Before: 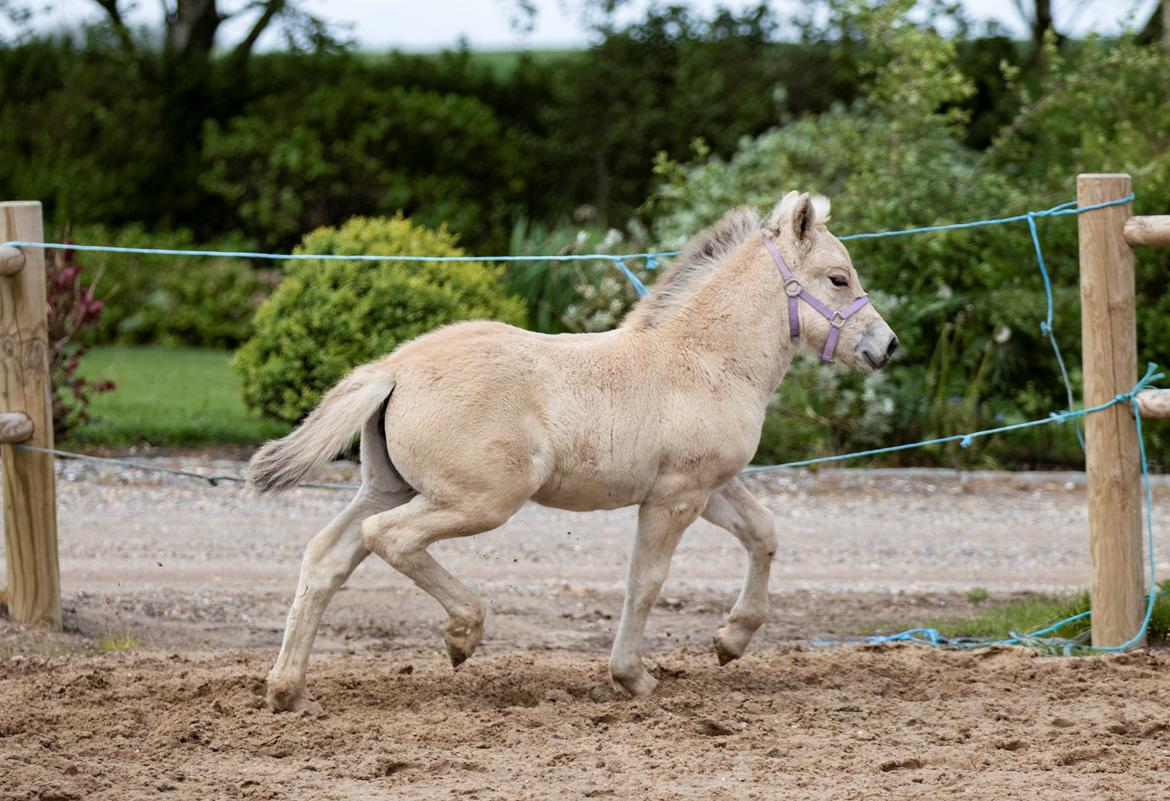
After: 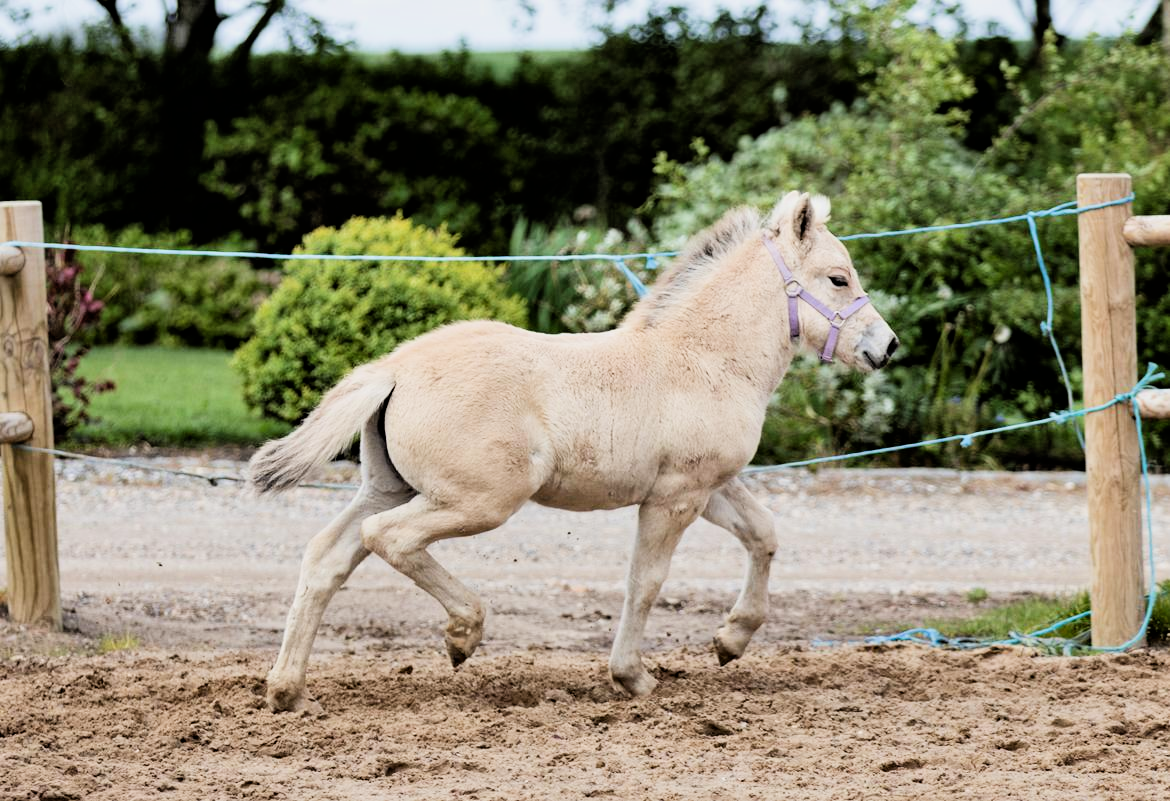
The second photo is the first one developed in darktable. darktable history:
filmic rgb: black relative exposure -5.03 EV, white relative exposure 3.98 EV, threshold 5.95 EV, hardness 2.88, contrast 1.297, enable highlight reconstruction true
shadows and highlights: soften with gaussian
exposure: exposure 0.601 EV, compensate highlight preservation false
